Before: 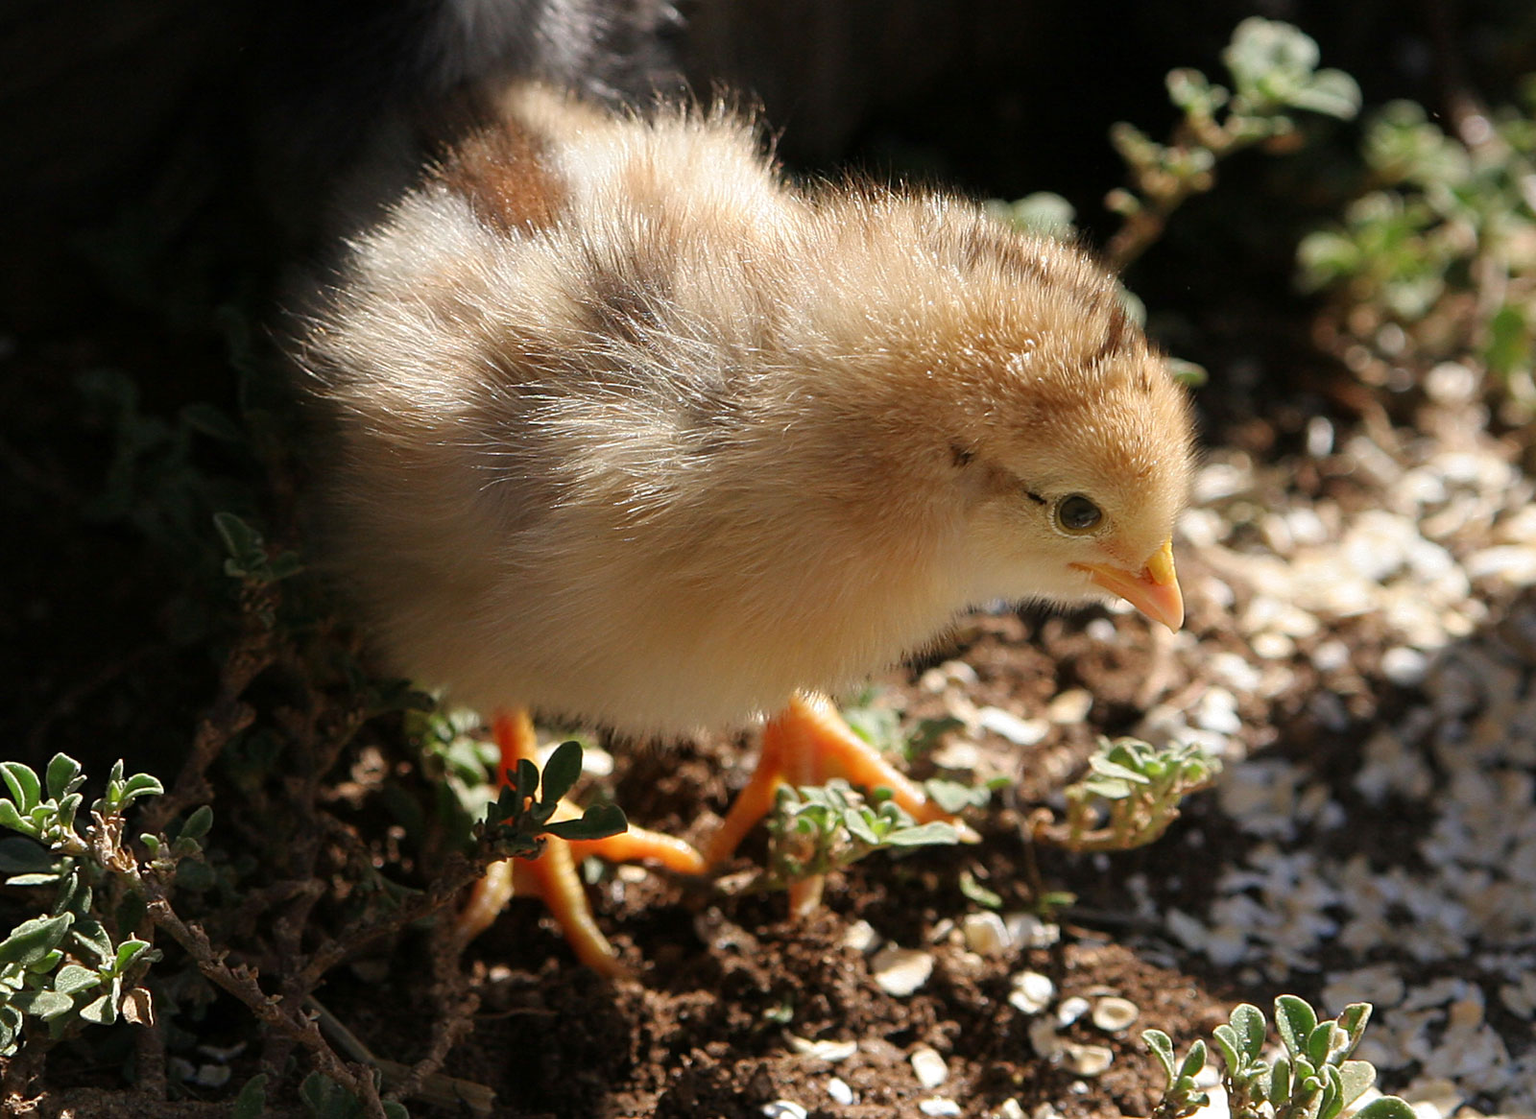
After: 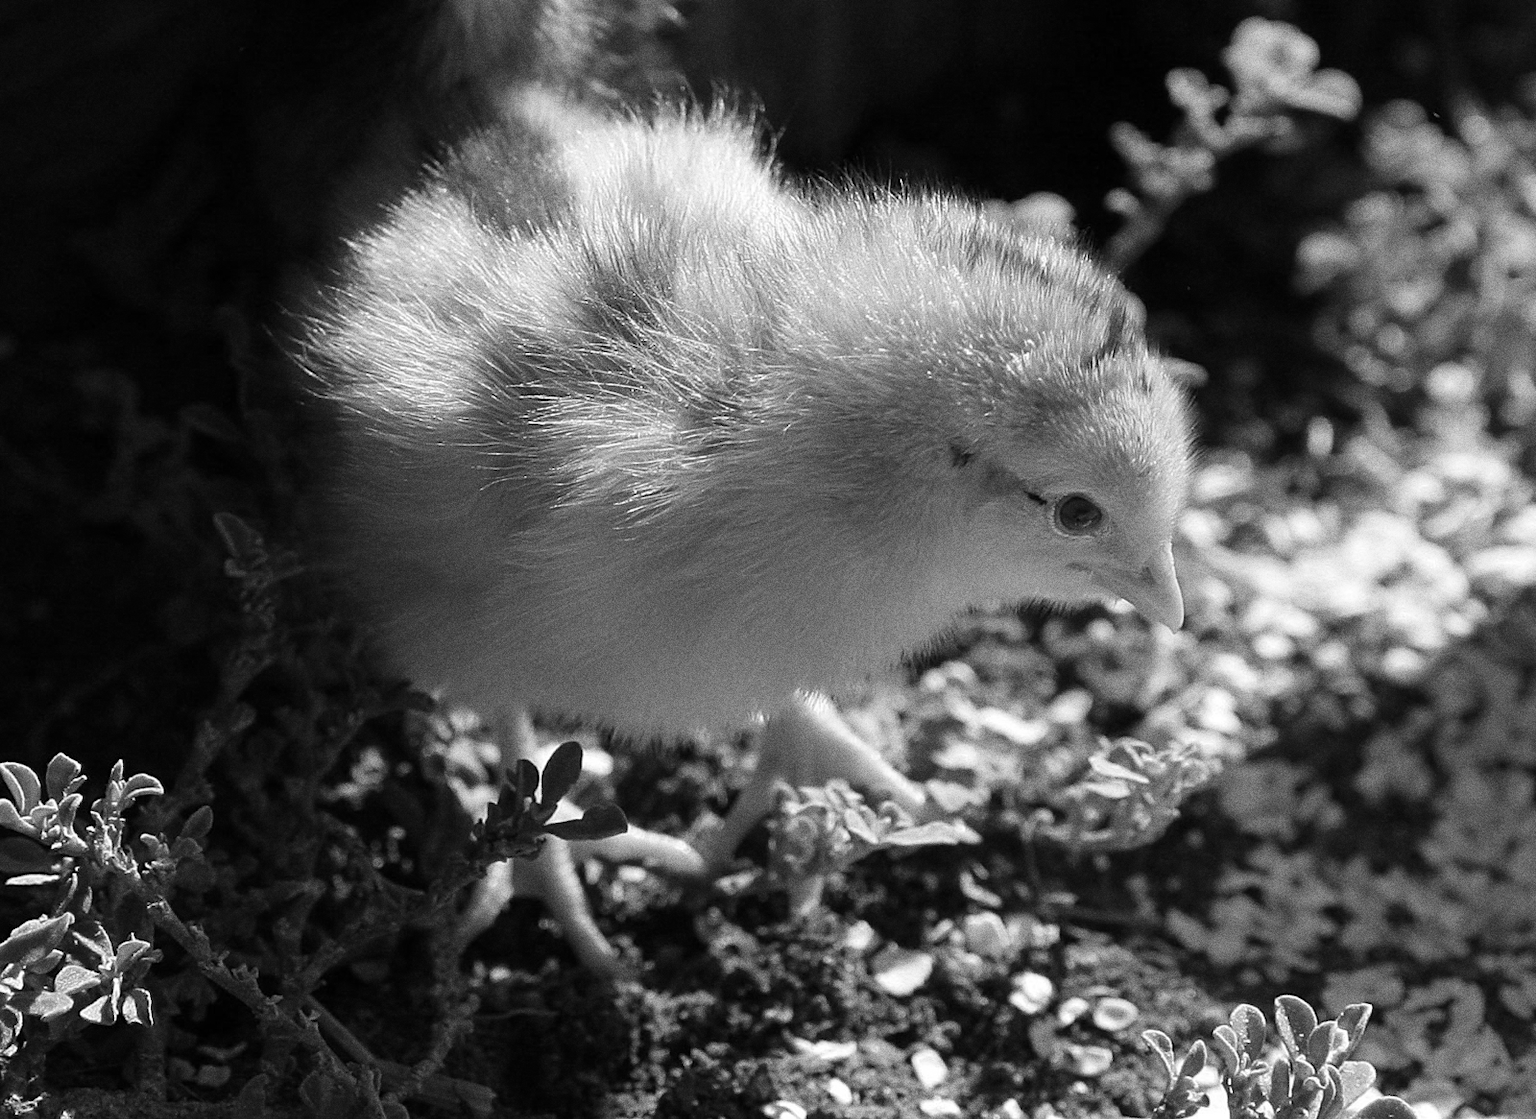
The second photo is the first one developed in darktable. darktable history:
rotate and perspective: automatic cropping off
monochrome: a 2.21, b -1.33, size 2.2
grain: coarseness 0.09 ISO, strength 40%
